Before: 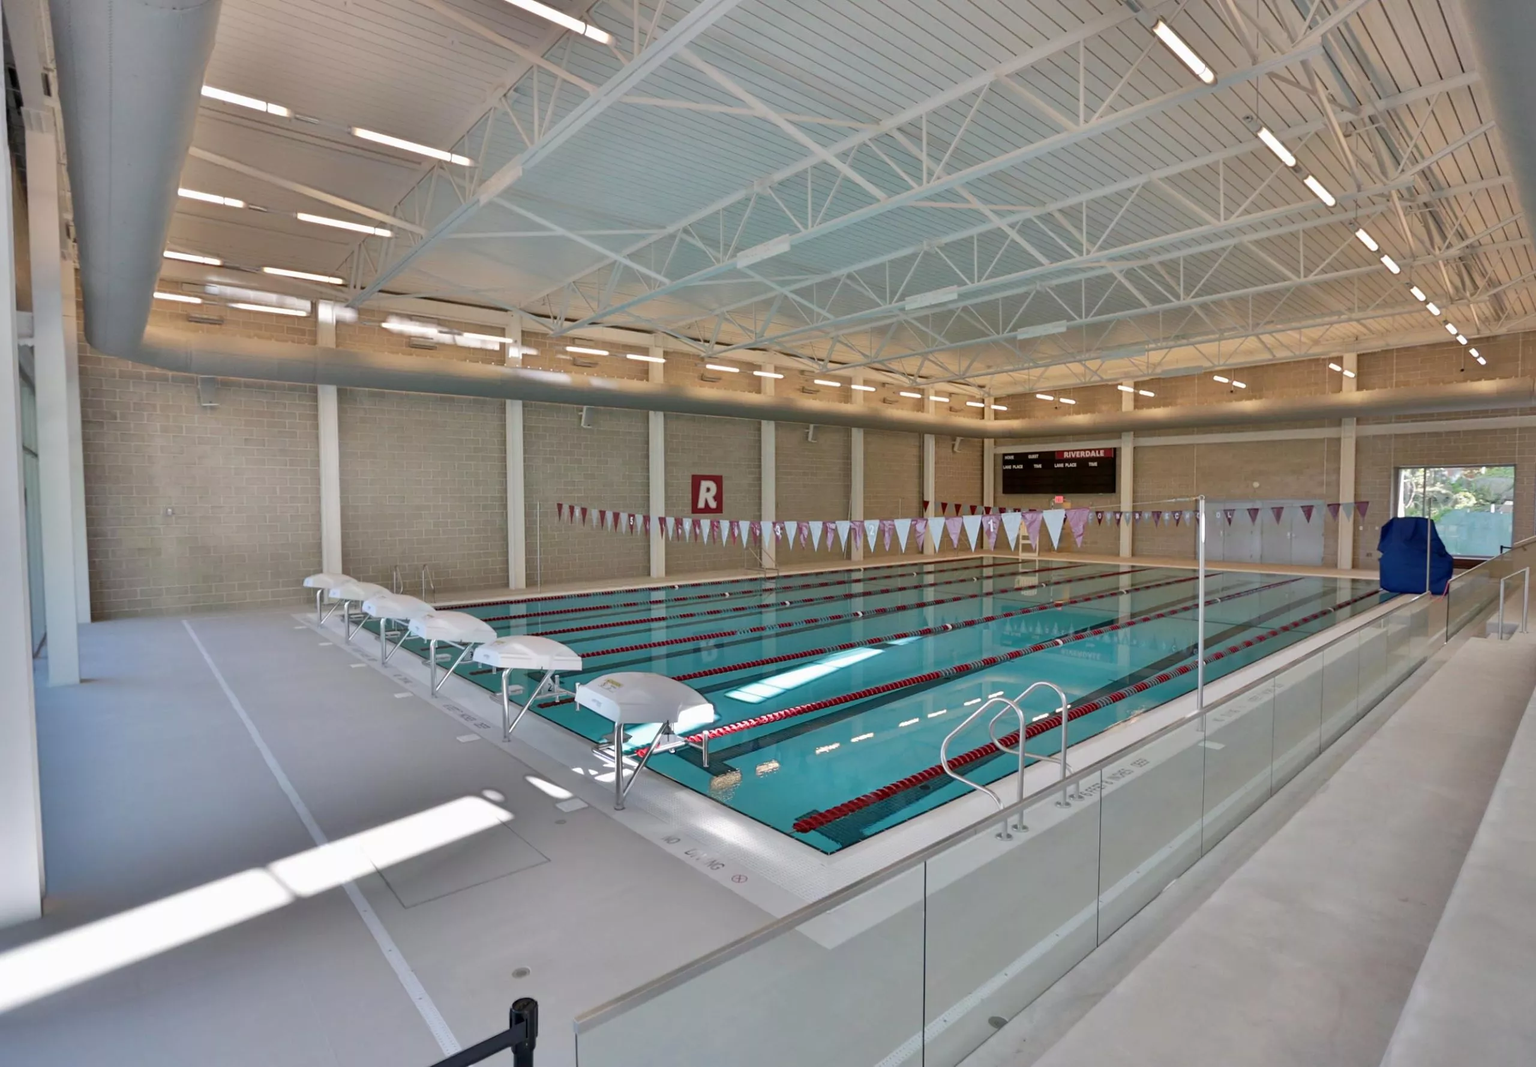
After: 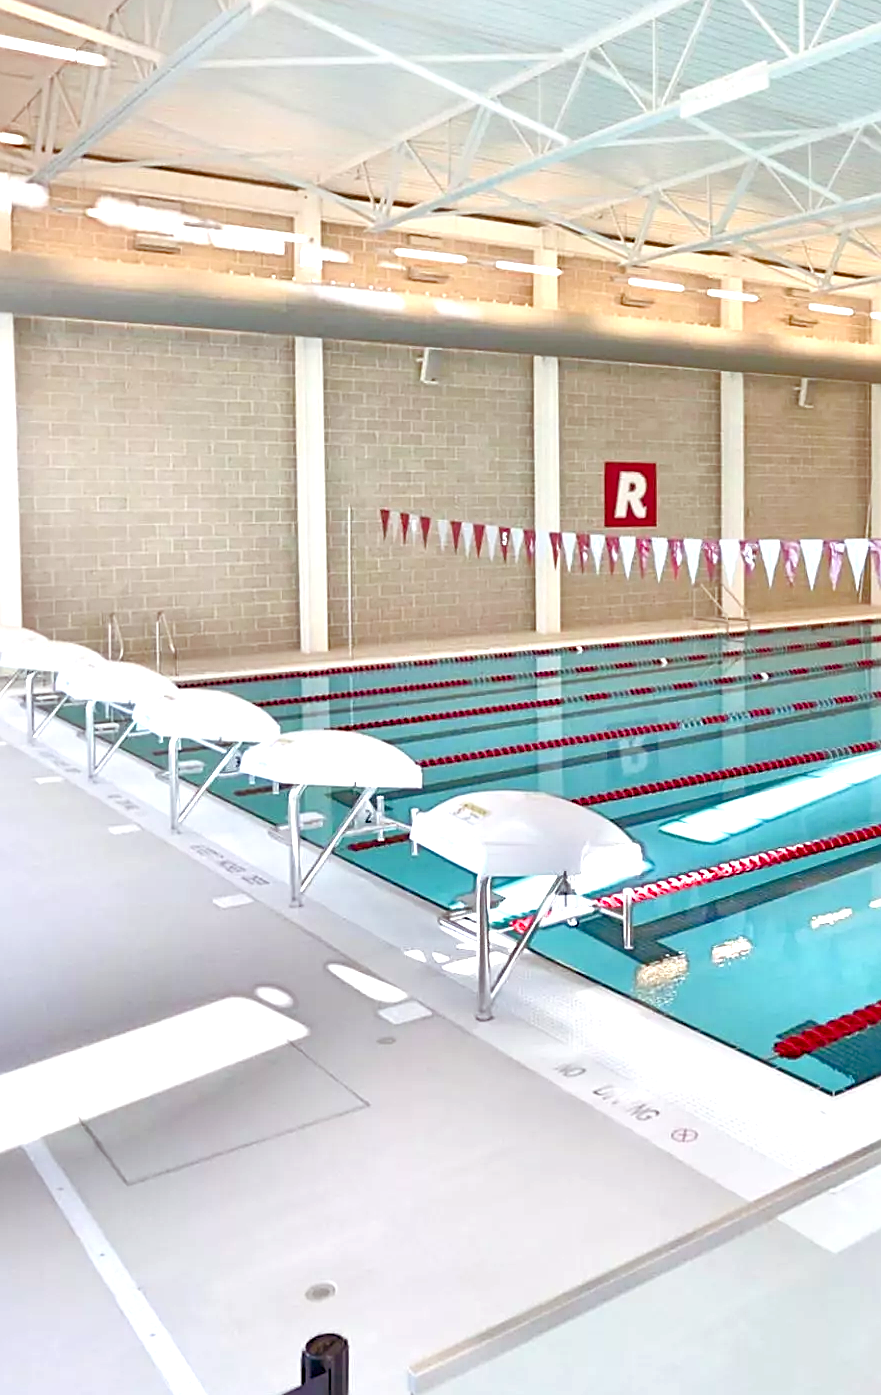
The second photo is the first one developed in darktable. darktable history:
levels: levels [0, 0.43, 0.984]
crop and rotate: left 21.407%, top 18.52%, right 44.16%, bottom 2.972%
sharpen: on, module defaults
tone equalizer: on, module defaults
color balance rgb: shadows lift › chroma 4.392%, shadows lift › hue 25.03°, global offset › hue 171.92°, perceptual saturation grading › global saturation 20%, perceptual saturation grading › highlights -49.374%, perceptual saturation grading › shadows 25.346%, perceptual brilliance grading › global brilliance 15.413%, perceptual brilliance grading › shadows -35.009%
exposure: black level correction 0, exposure 0.696 EV, compensate highlight preservation false
